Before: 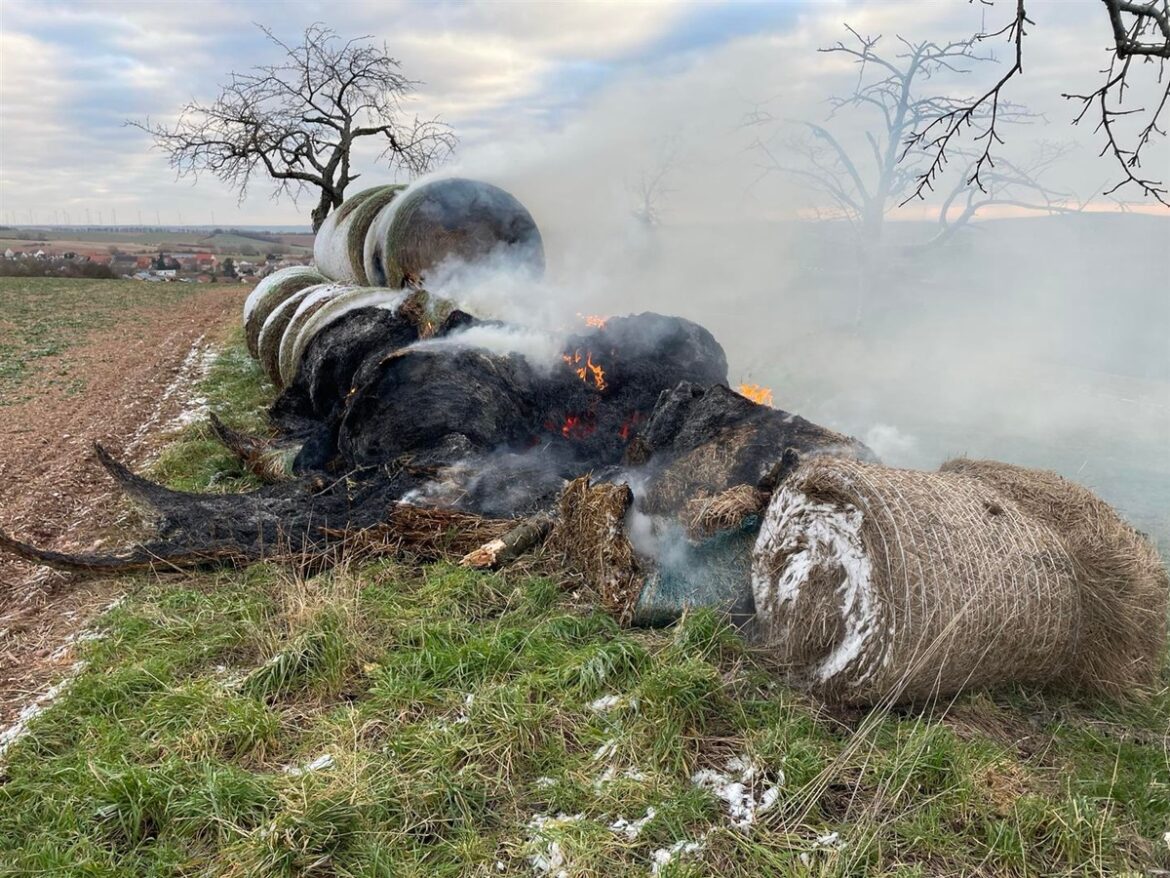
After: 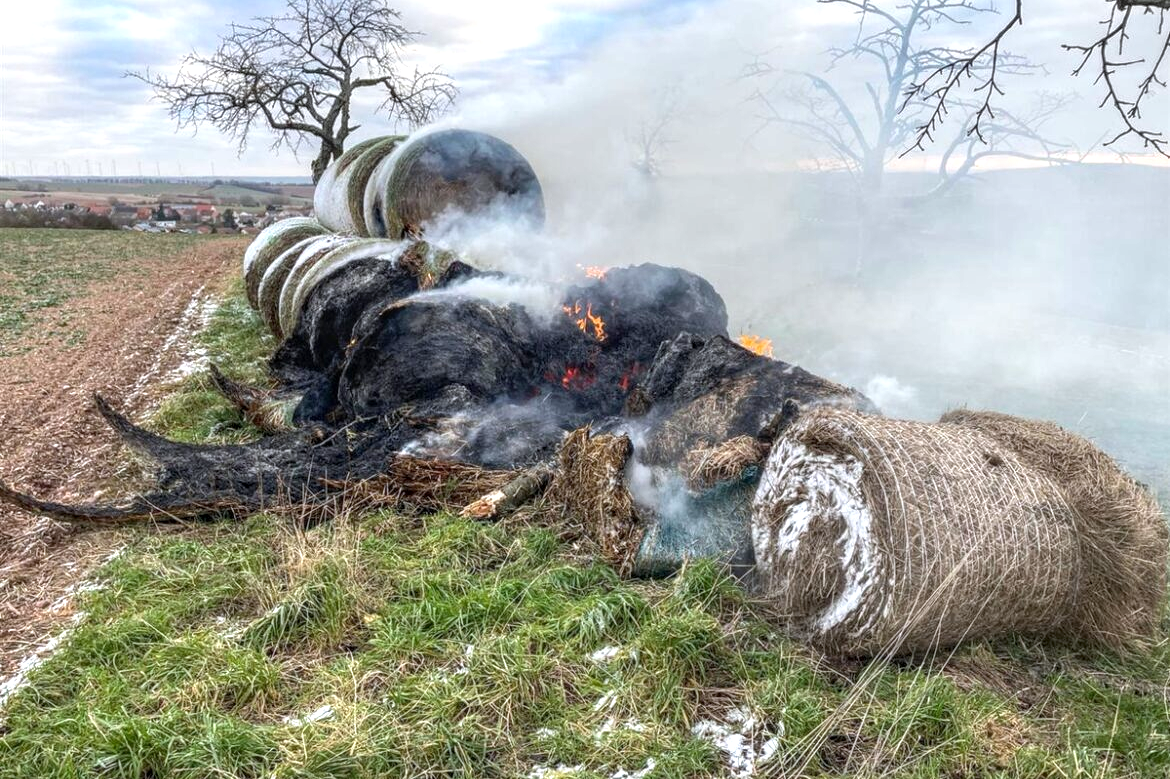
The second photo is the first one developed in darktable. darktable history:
crop and rotate: top 5.609%, bottom 5.609%
exposure: black level correction 0.001, exposure 0.5 EV, compensate exposure bias true, compensate highlight preservation false
local contrast: highlights 0%, shadows 0%, detail 133%
white balance: red 0.98, blue 1.034
